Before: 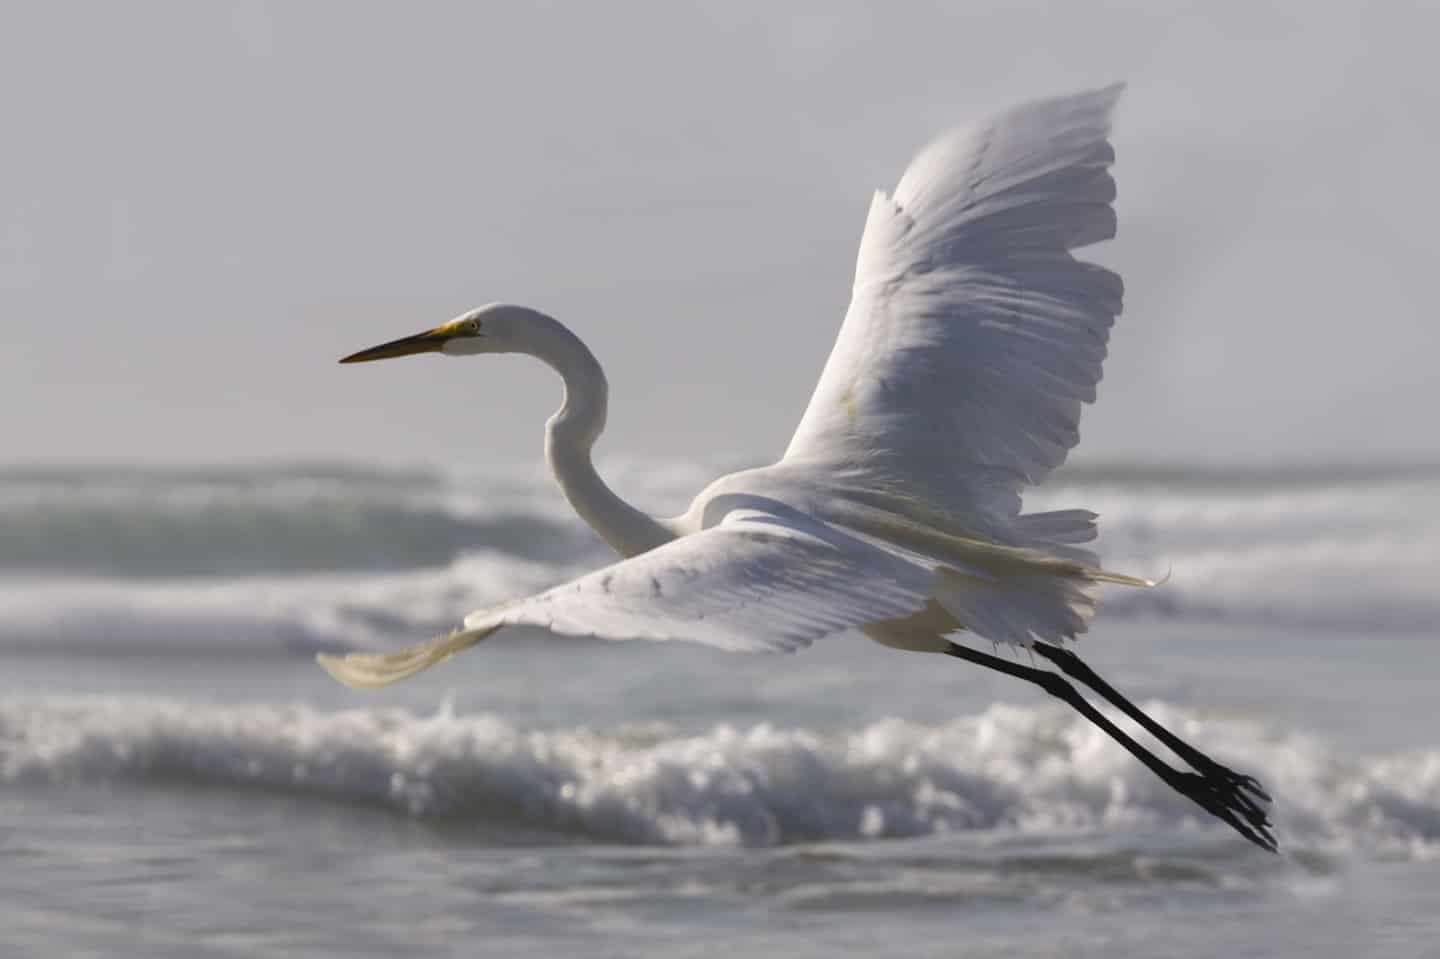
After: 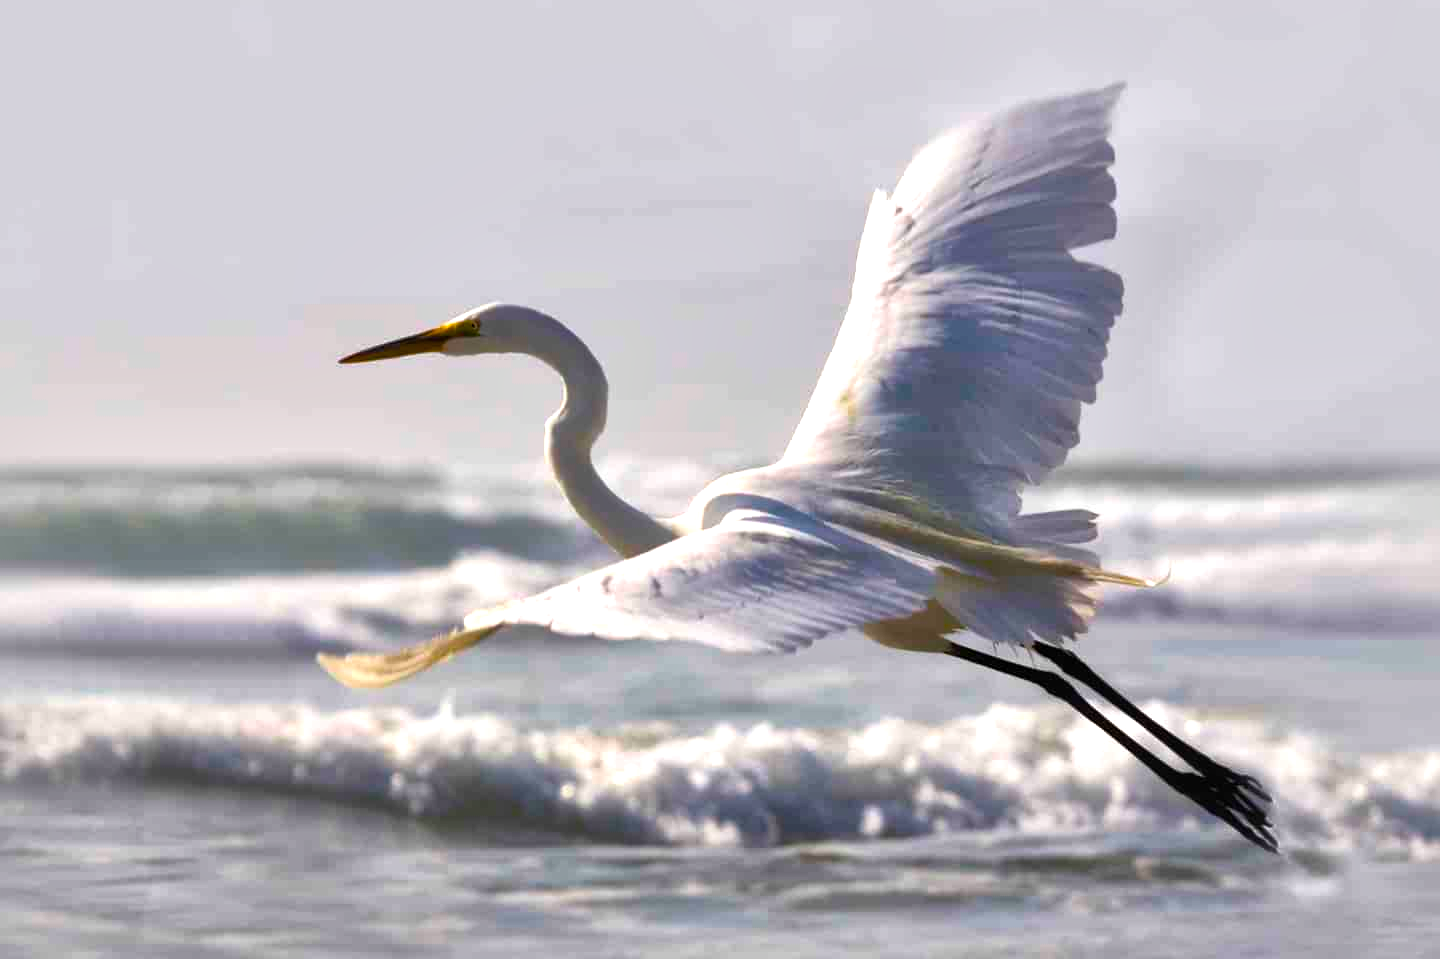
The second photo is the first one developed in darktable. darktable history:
local contrast: mode bilateral grid, contrast 21, coarseness 50, detail 178%, midtone range 0.2
color correction: highlights a* -0.133, highlights b* 0.142
exposure: black level correction -0.001, exposure 0.08 EV, compensate exposure bias true, compensate highlight preservation false
color balance rgb: linear chroma grading › global chroma 15.624%, perceptual saturation grading › global saturation 30.371%, global vibrance 24.845%
tone equalizer: -8 EV -0.39 EV, -7 EV -0.413 EV, -6 EV -0.348 EV, -5 EV -0.248 EV, -3 EV 0.228 EV, -2 EV 0.334 EV, -1 EV 0.405 EV, +0 EV 0.425 EV
